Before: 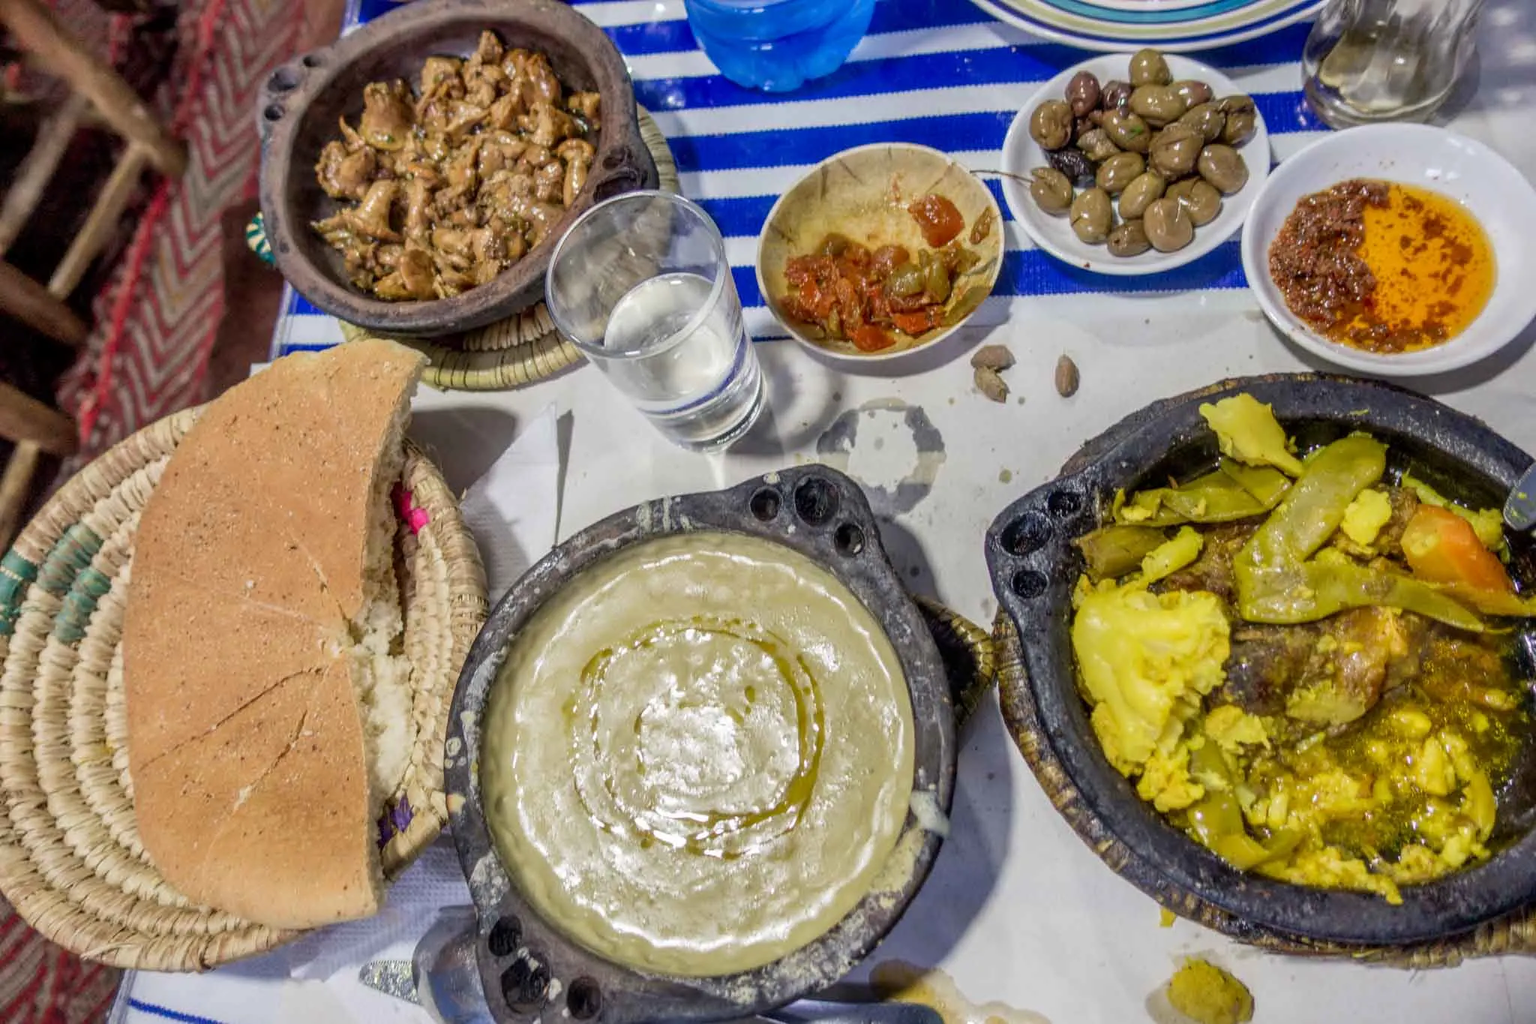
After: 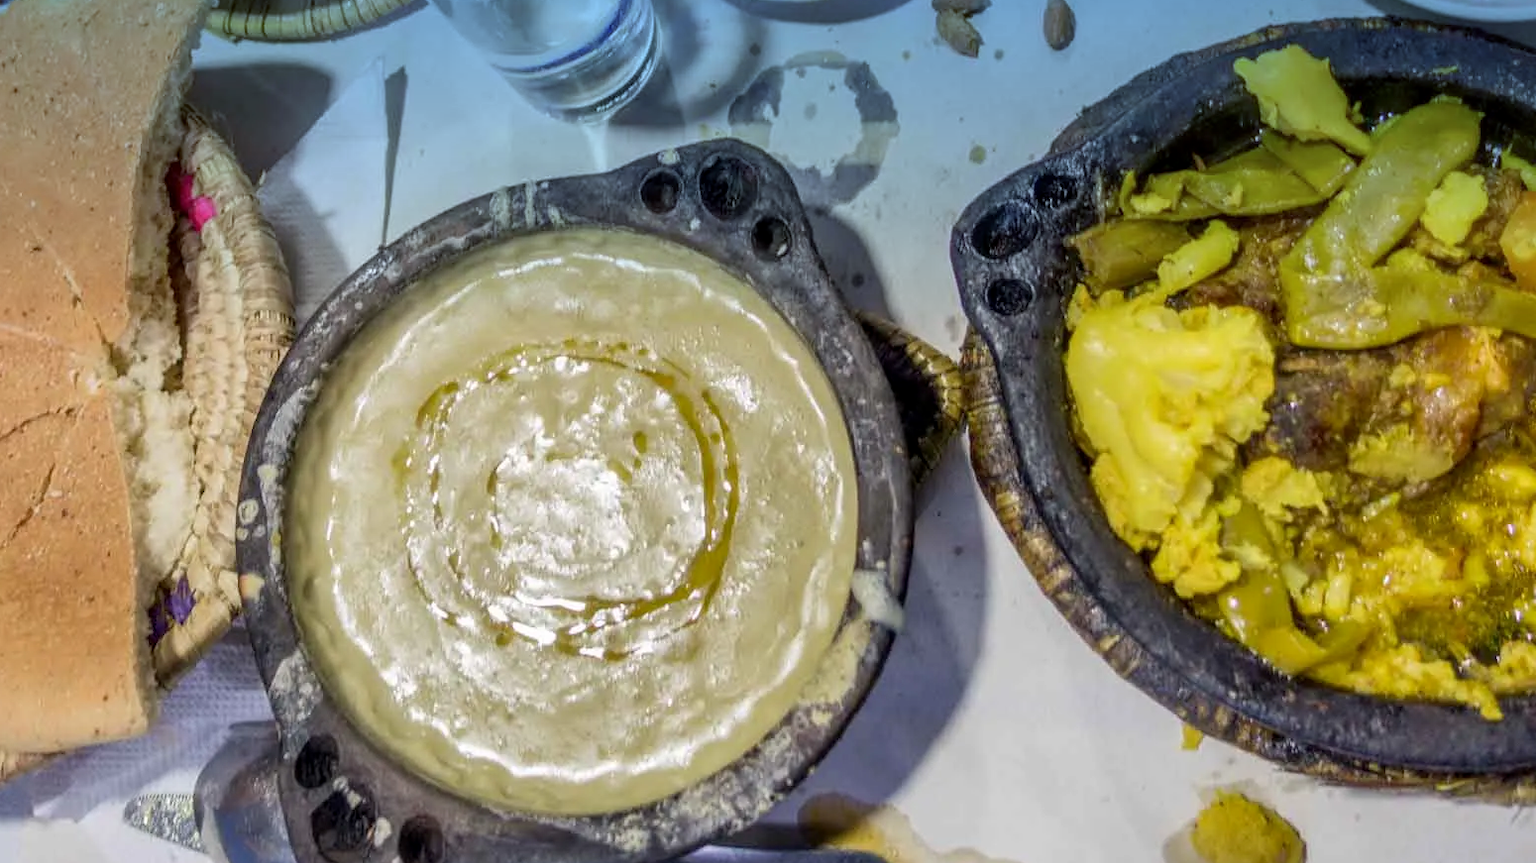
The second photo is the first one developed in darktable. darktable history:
graduated density: density 2.02 EV, hardness 44%, rotation 0.374°, offset 8.21, hue 208.8°, saturation 97%
crop and rotate: left 17.299%, top 35.115%, right 7.015%, bottom 1.024%
exposure: black level correction 0.001, compensate highlight preservation false
